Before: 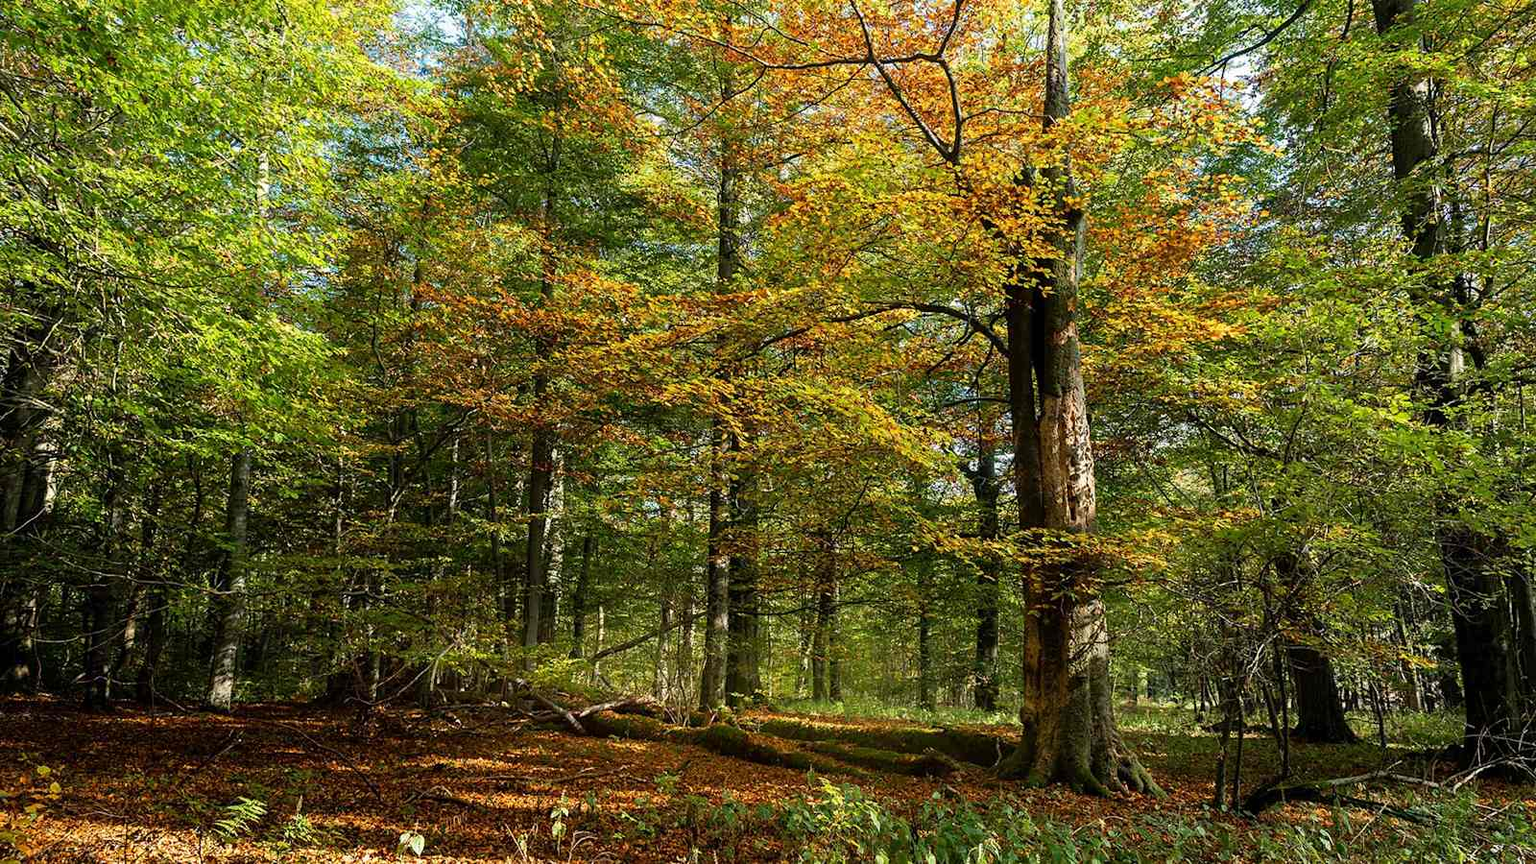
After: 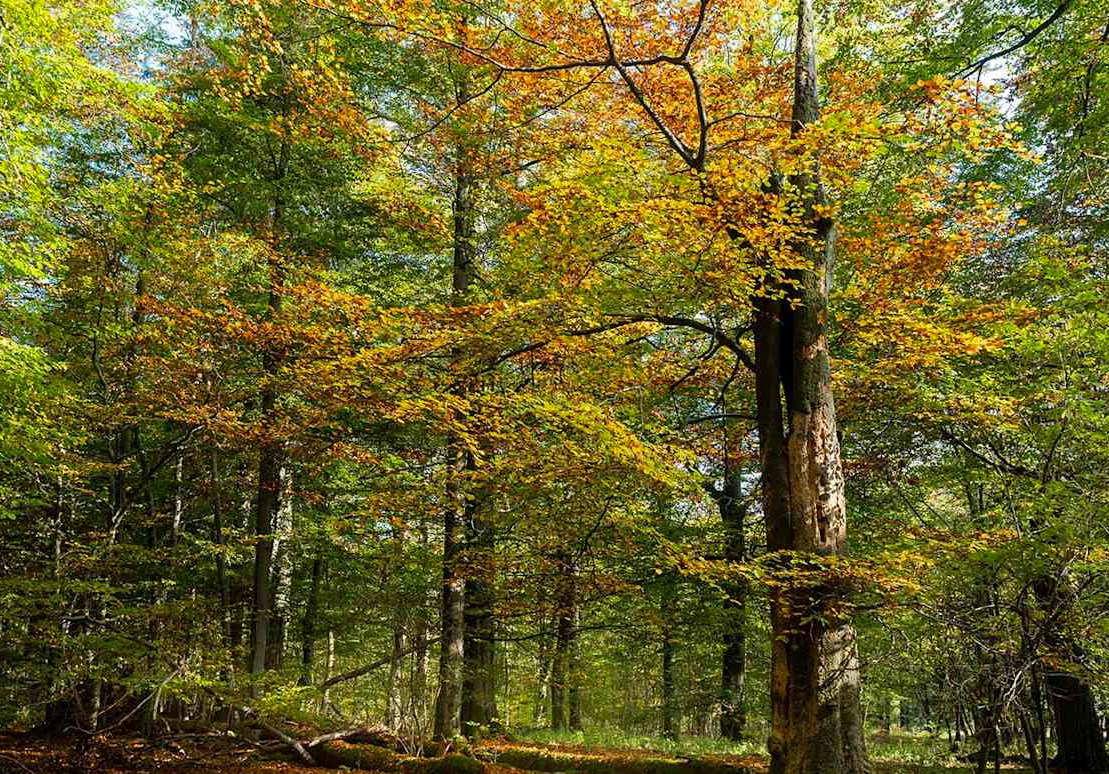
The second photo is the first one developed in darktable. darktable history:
crop: left 18.479%, right 12.2%, bottom 13.971%
vibrance: on, module defaults
rotate and perspective: crop left 0, crop top 0
